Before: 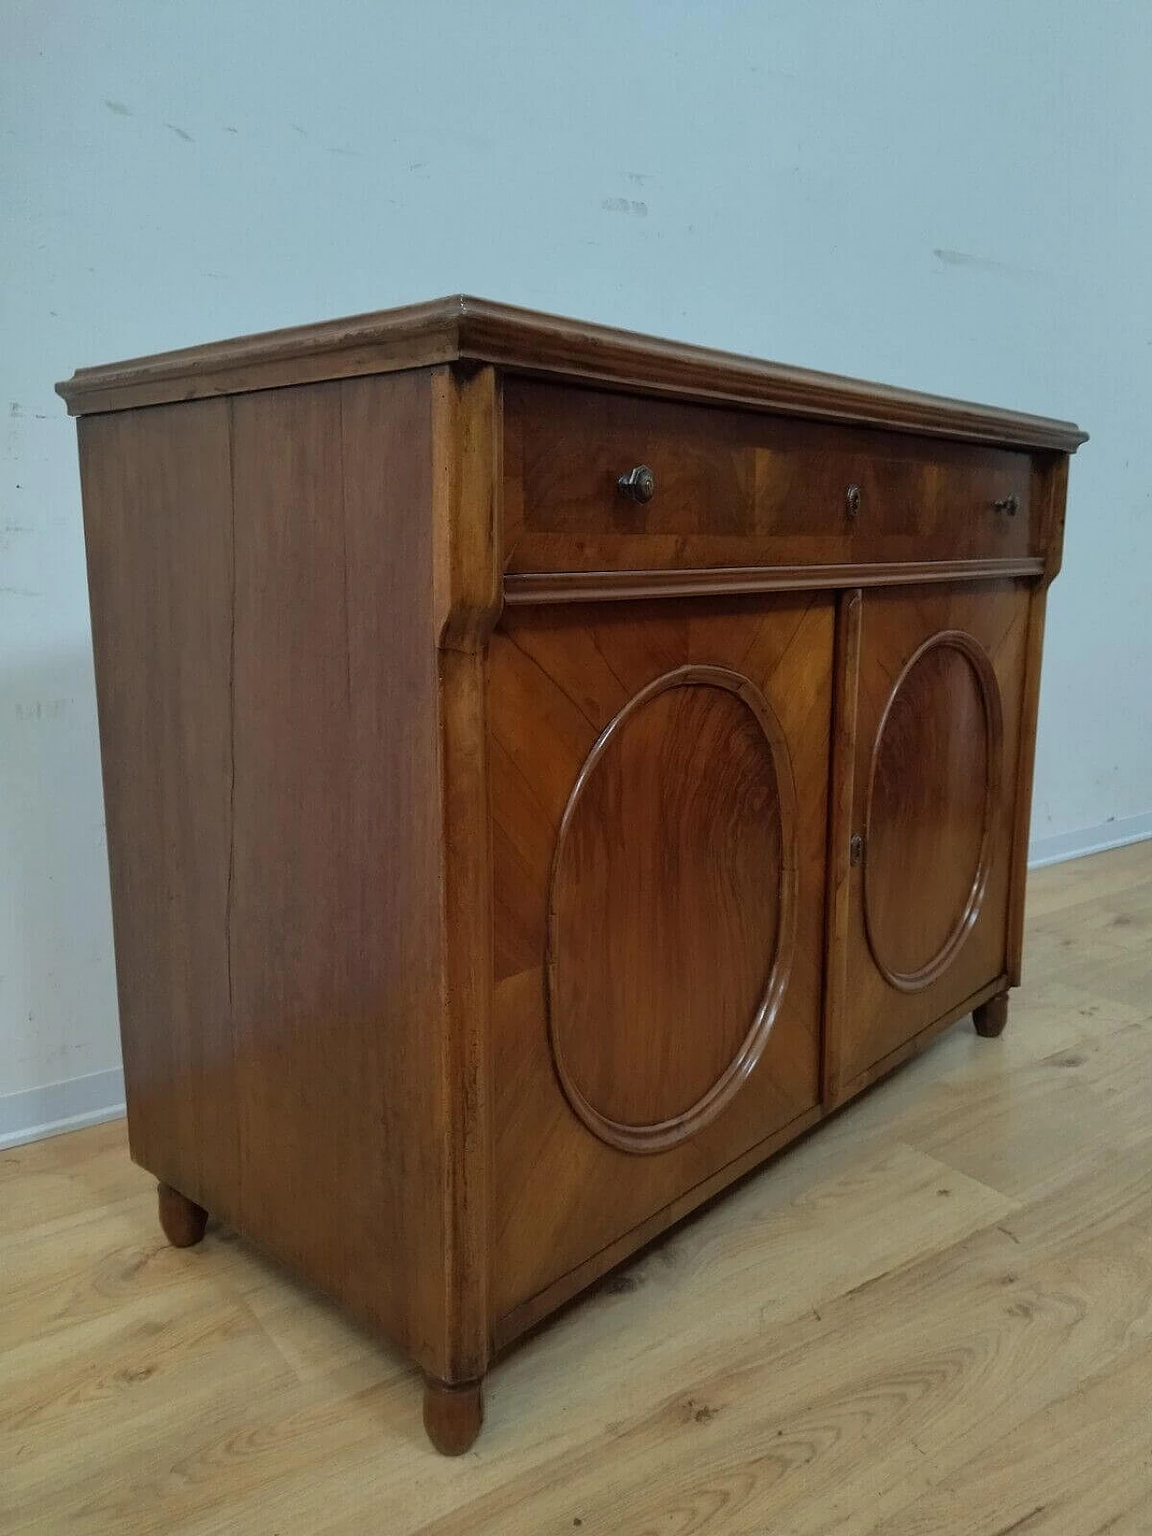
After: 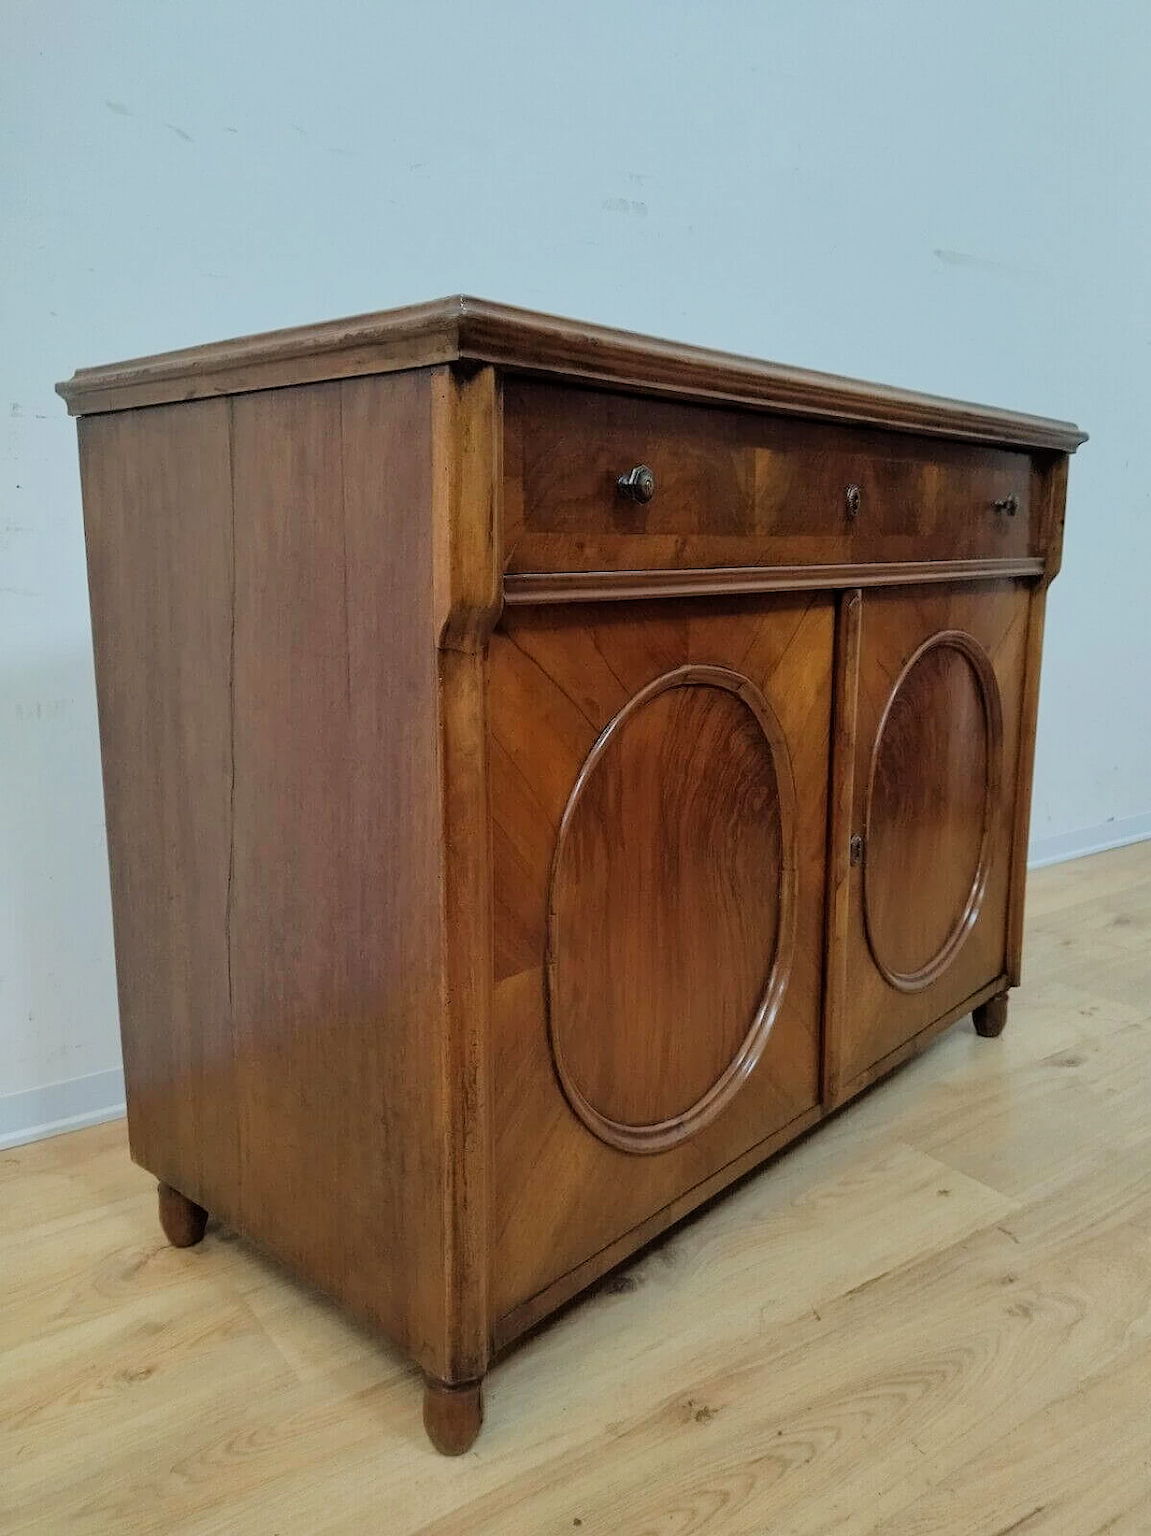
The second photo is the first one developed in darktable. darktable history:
exposure: black level correction 0, exposure 0.691 EV, compensate exposure bias true, compensate highlight preservation false
filmic rgb: black relative exposure -7.65 EV, white relative exposure 4.56 EV, hardness 3.61, iterations of high-quality reconstruction 0
